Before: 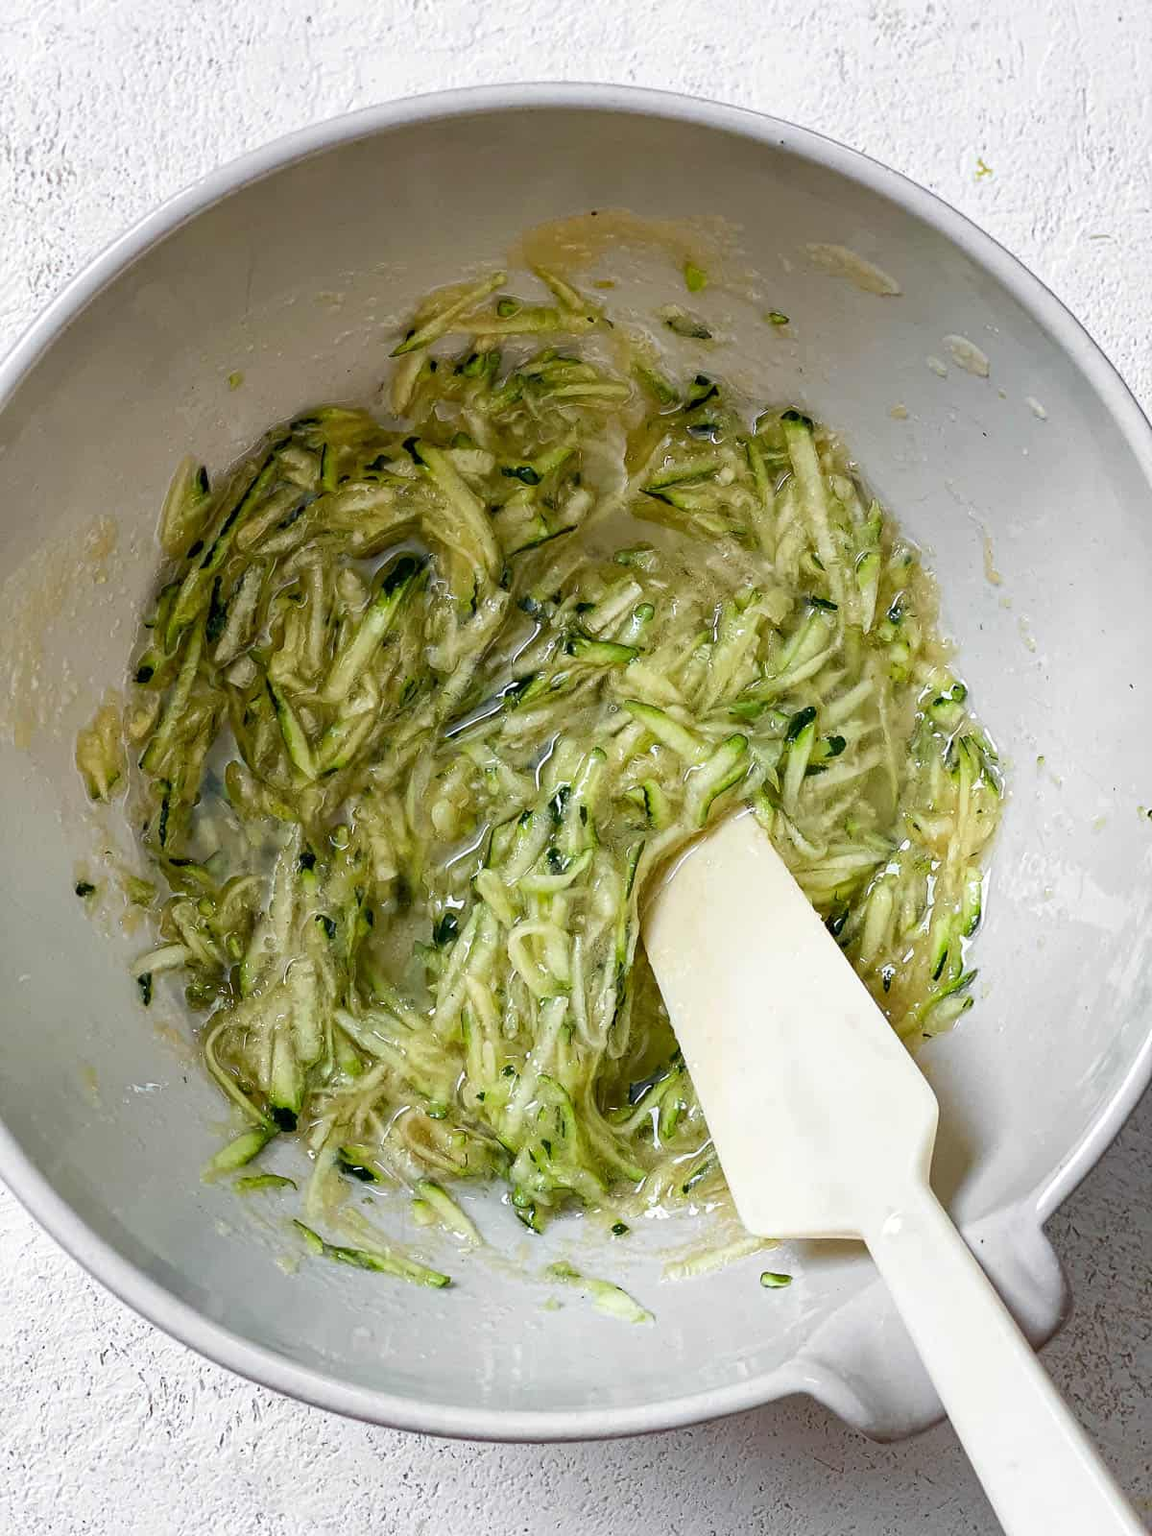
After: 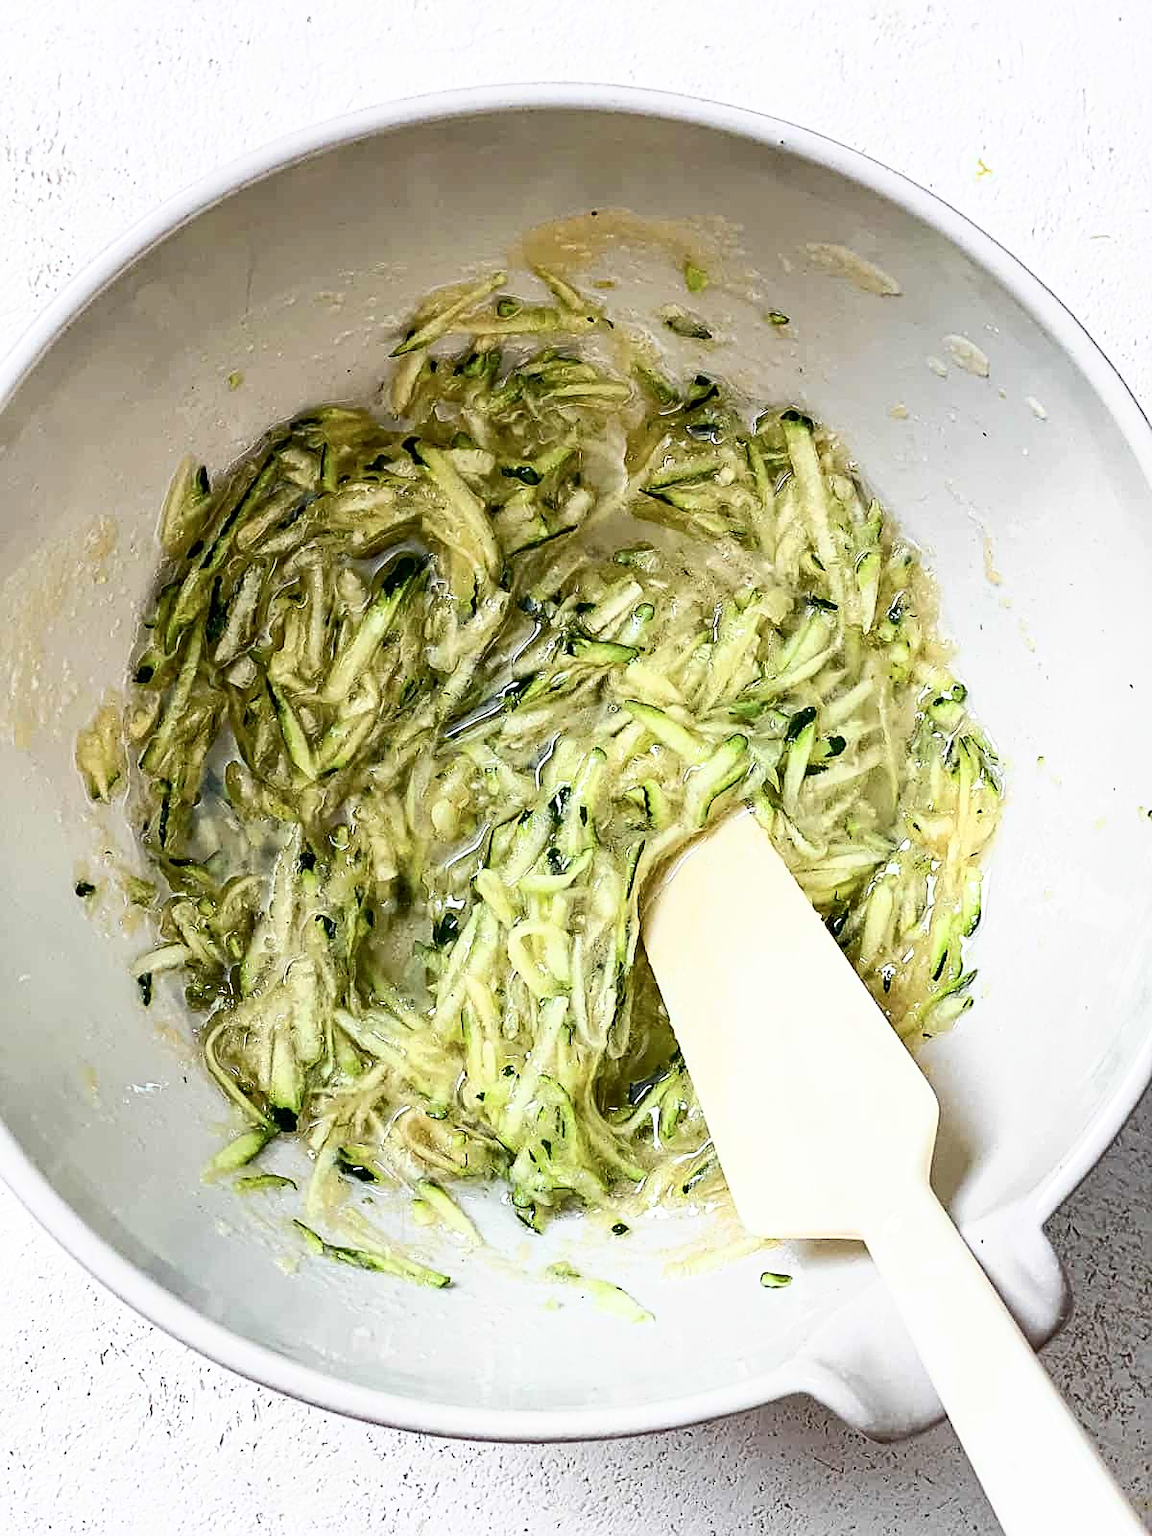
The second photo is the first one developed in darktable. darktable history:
tone curve: curves: ch0 [(0, 0) (0.003, 0.003) (0.011, 0.009) (0.025, 0.022) (0.044, 0.037) (0.069, 0.051) (0.1, 0.079) (0.136, 0.114) (0.177, 0.152) (0.224, 0.212) (0.277, 0.281) (0.335, 0.358) (0.399, 0.459) (0.468, 0.573) (0.543, 0.684) (0.623, 0.779) (0.709, 0.866) (0.801, 0.949) (0.898, 0.98) (1, 1)], color space Lab, independent channels, preserve colors none
sharpen: on, module defaults
